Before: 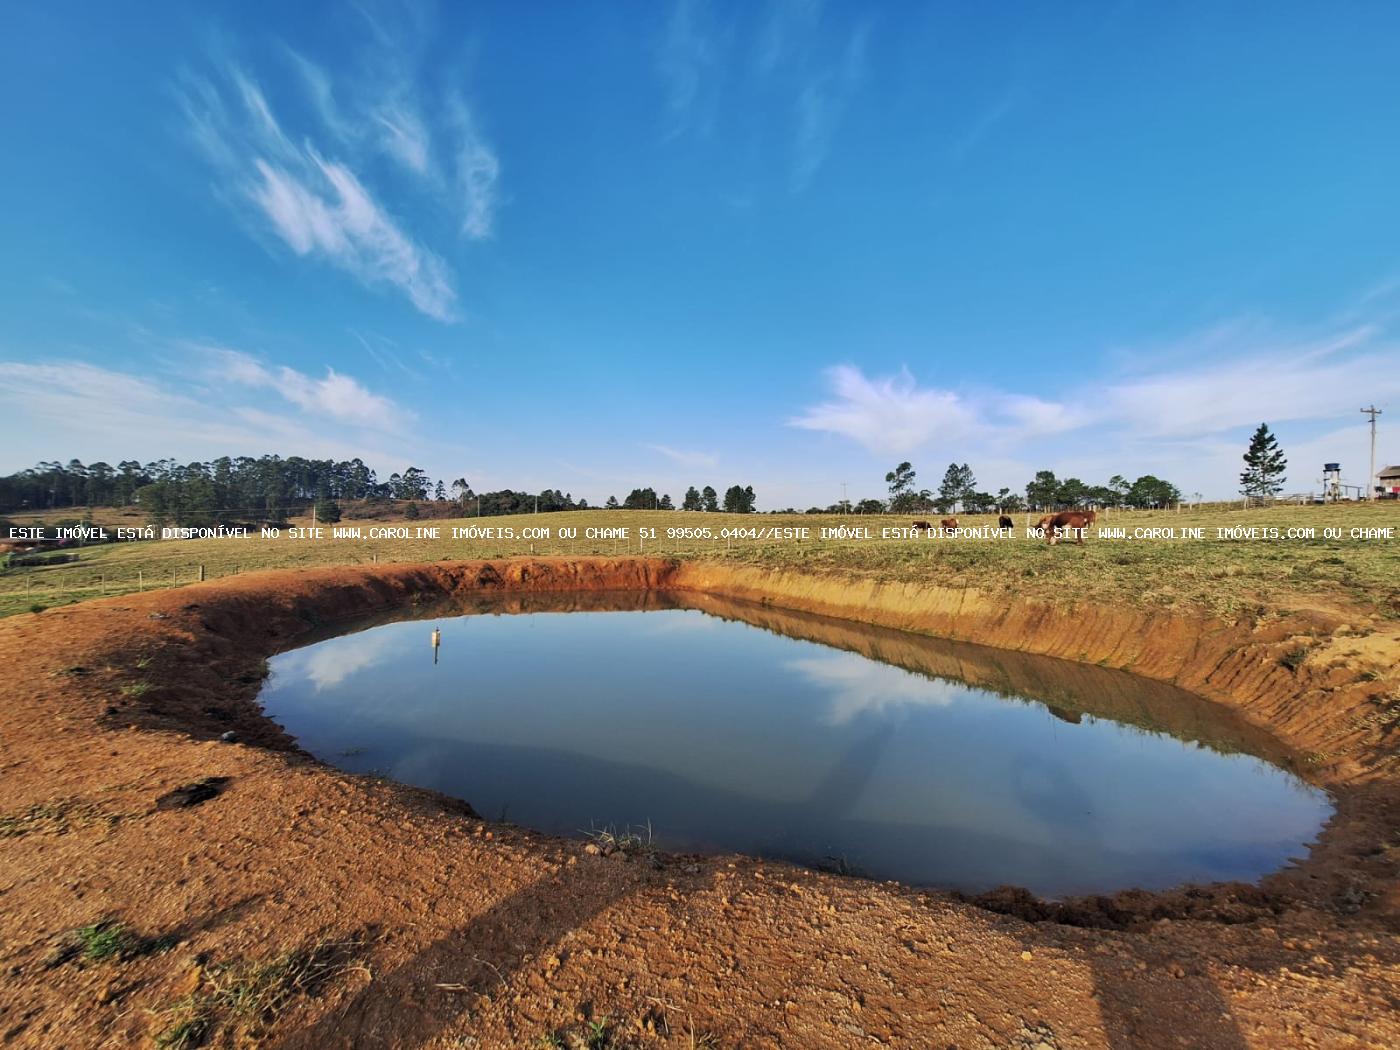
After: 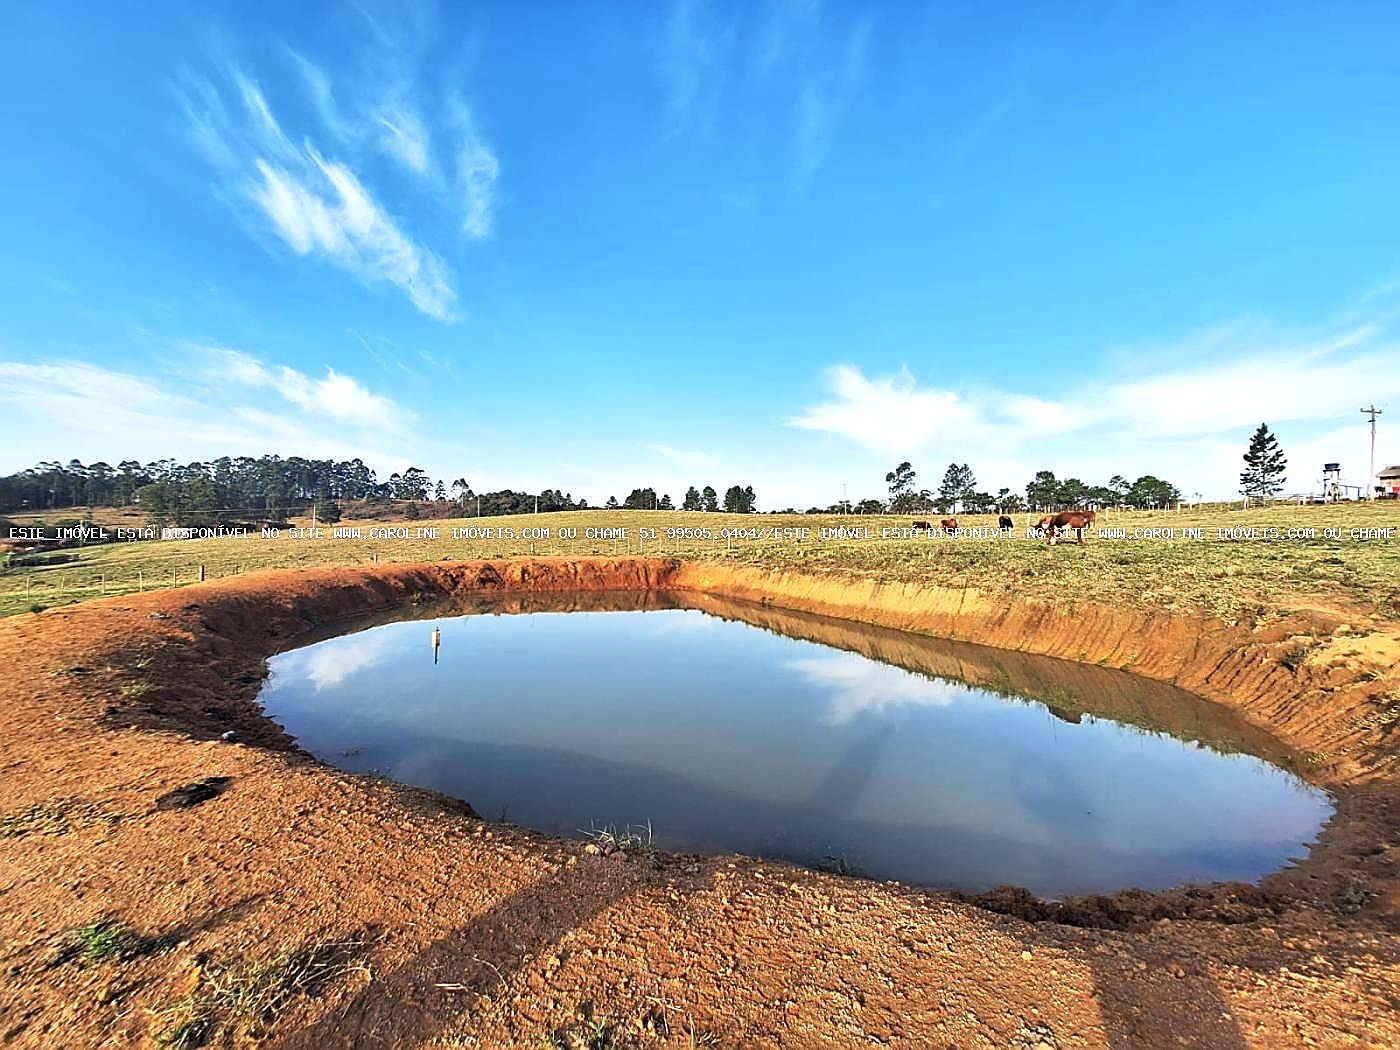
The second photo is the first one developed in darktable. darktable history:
exposure: exposure 0.785 EV, compensate highlight preservation false
sharpen: radius 1.4, amount 1.25, threshold 0.7
